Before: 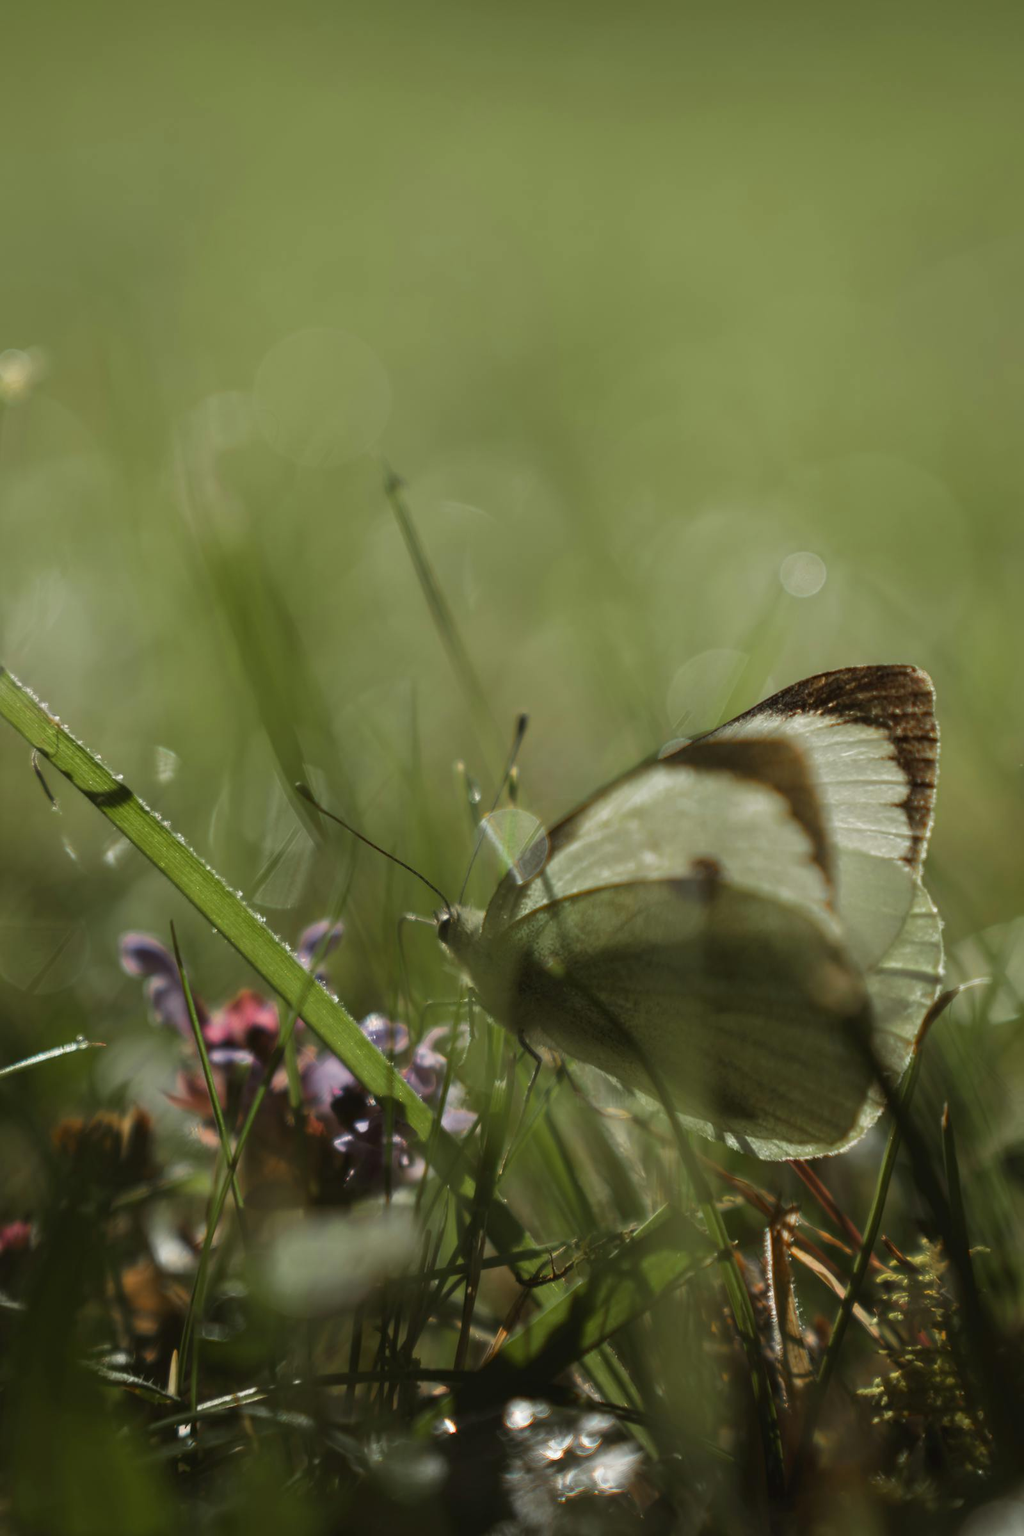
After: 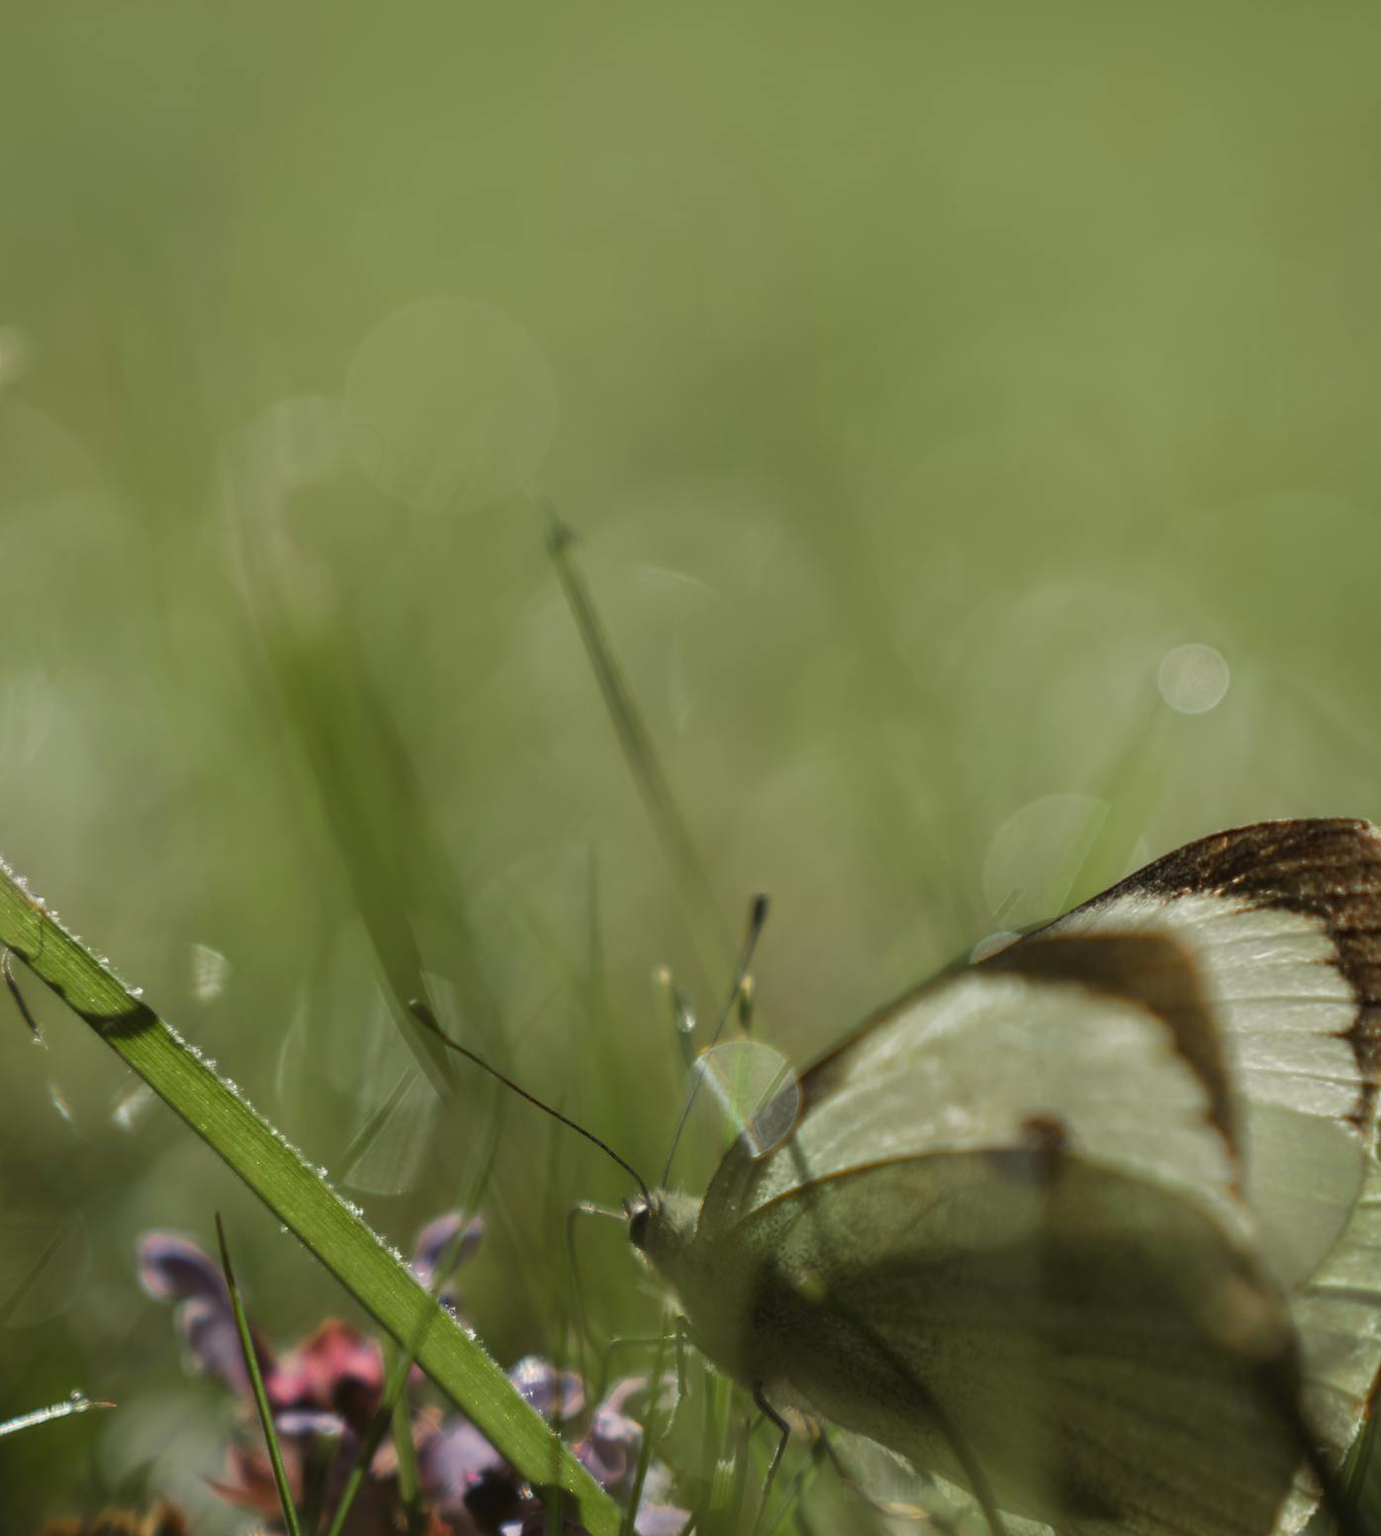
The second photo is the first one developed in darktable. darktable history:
crop: left 3.06%, top 8.816%, right 9.617%, bottom 26.41%
